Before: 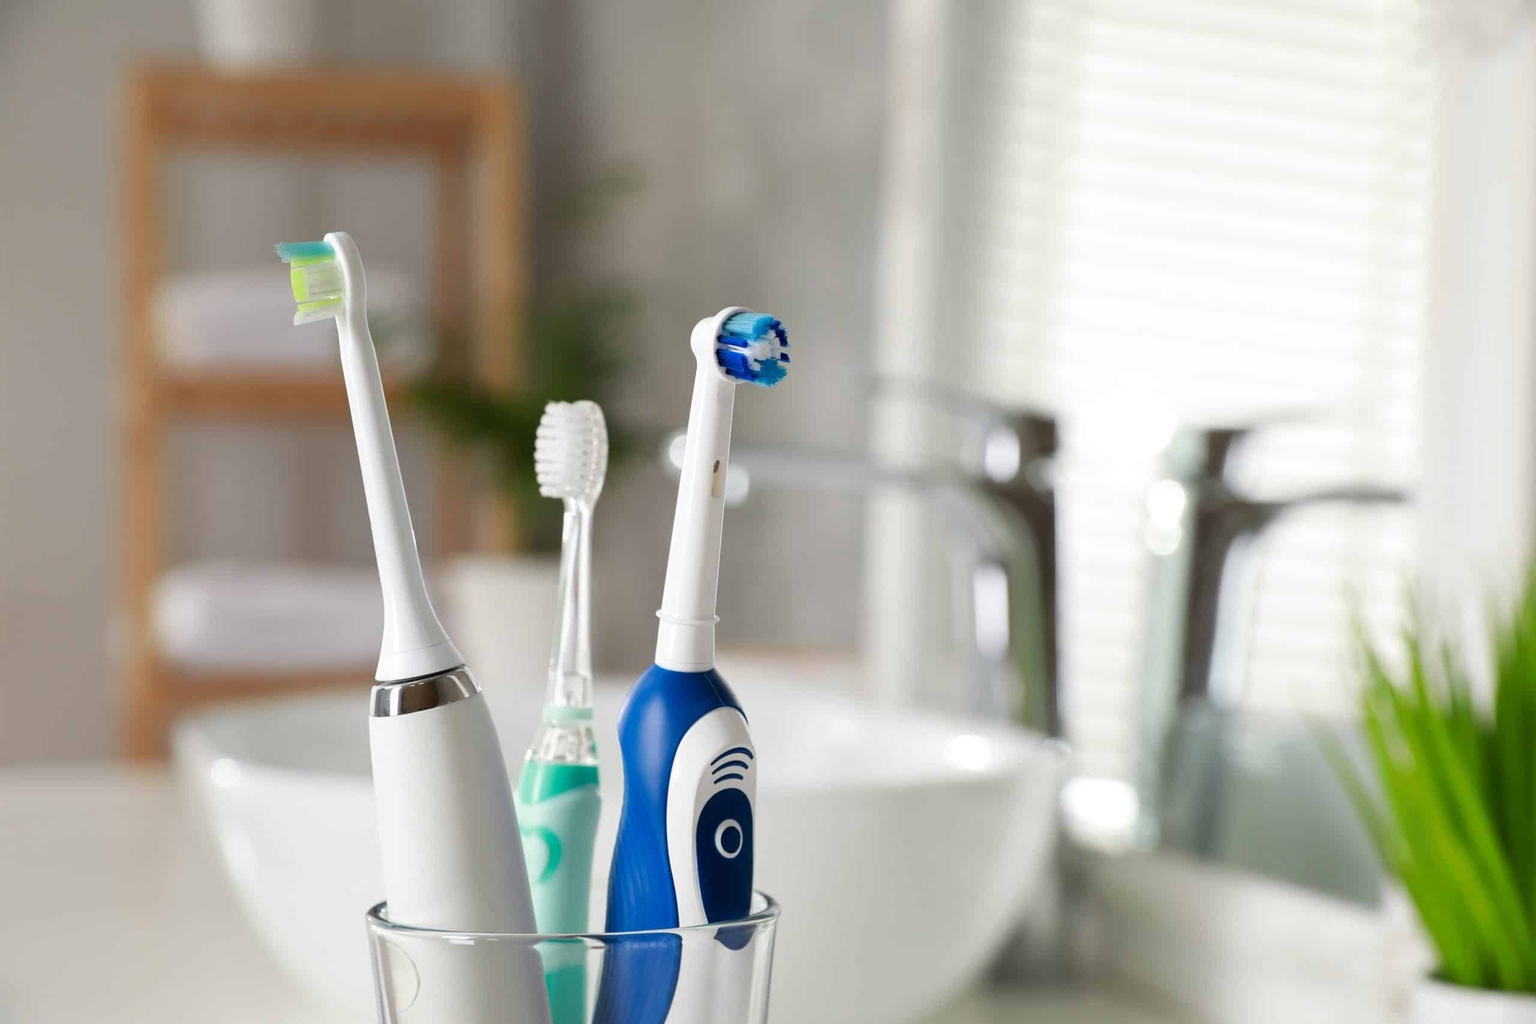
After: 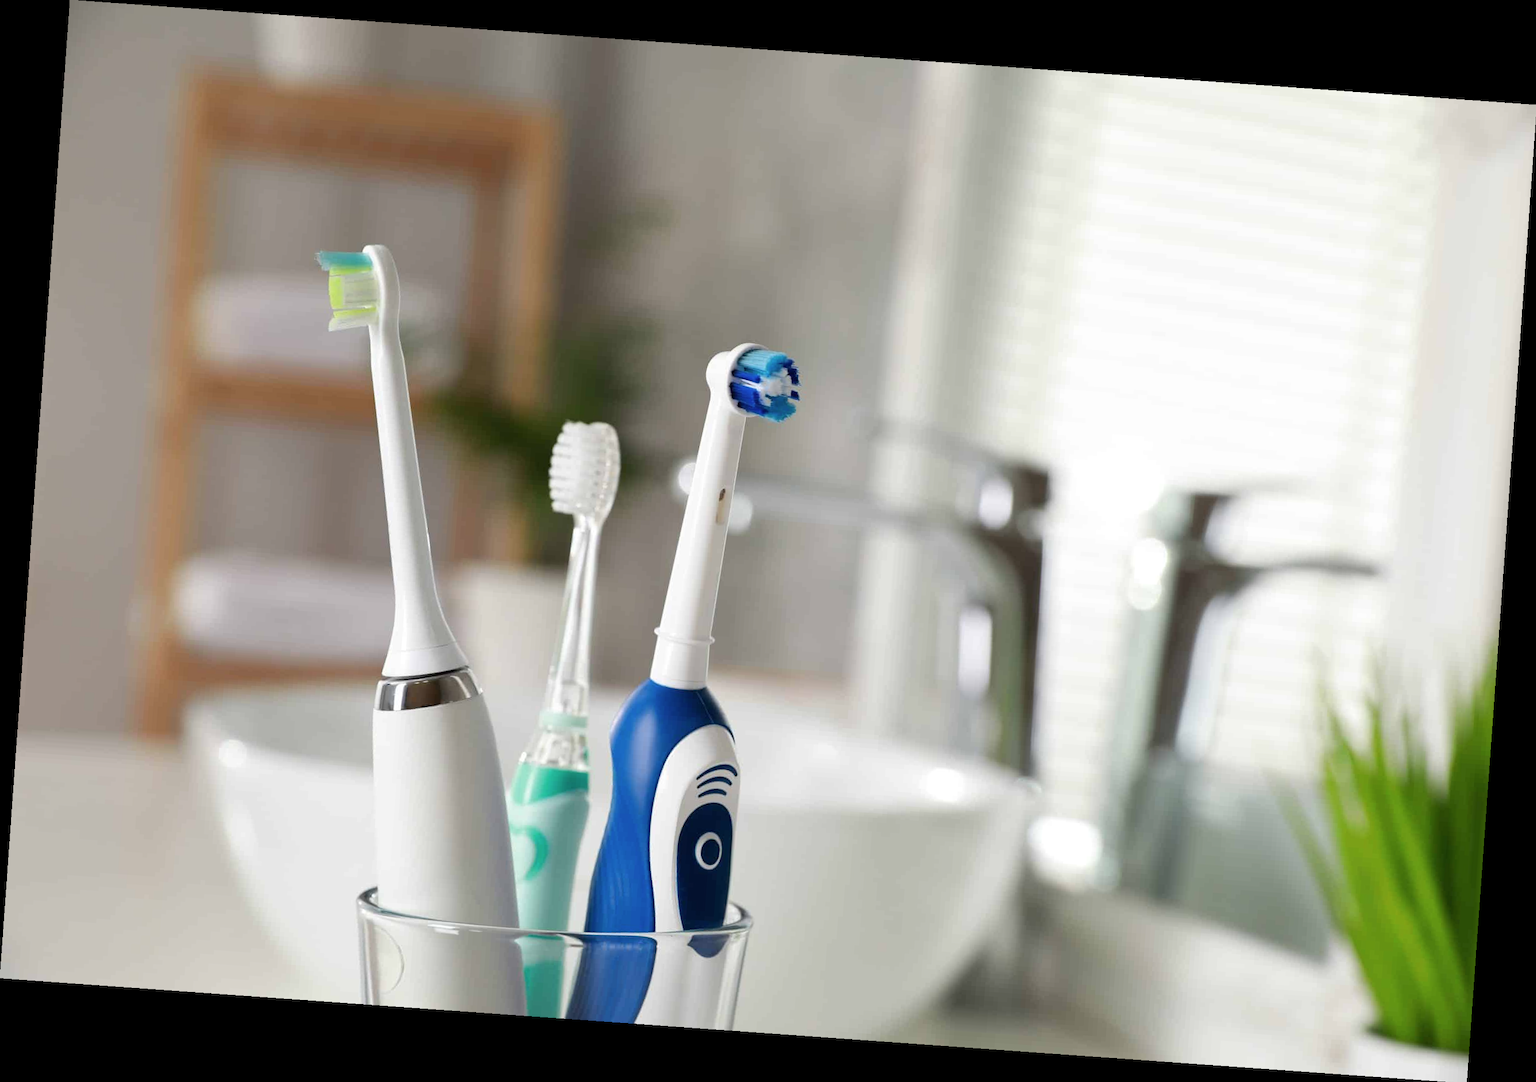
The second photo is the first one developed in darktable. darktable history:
contrast brightness saturation: saturation -0.05
rotate and perspective: rotation 4.1°, automatic cropping off
